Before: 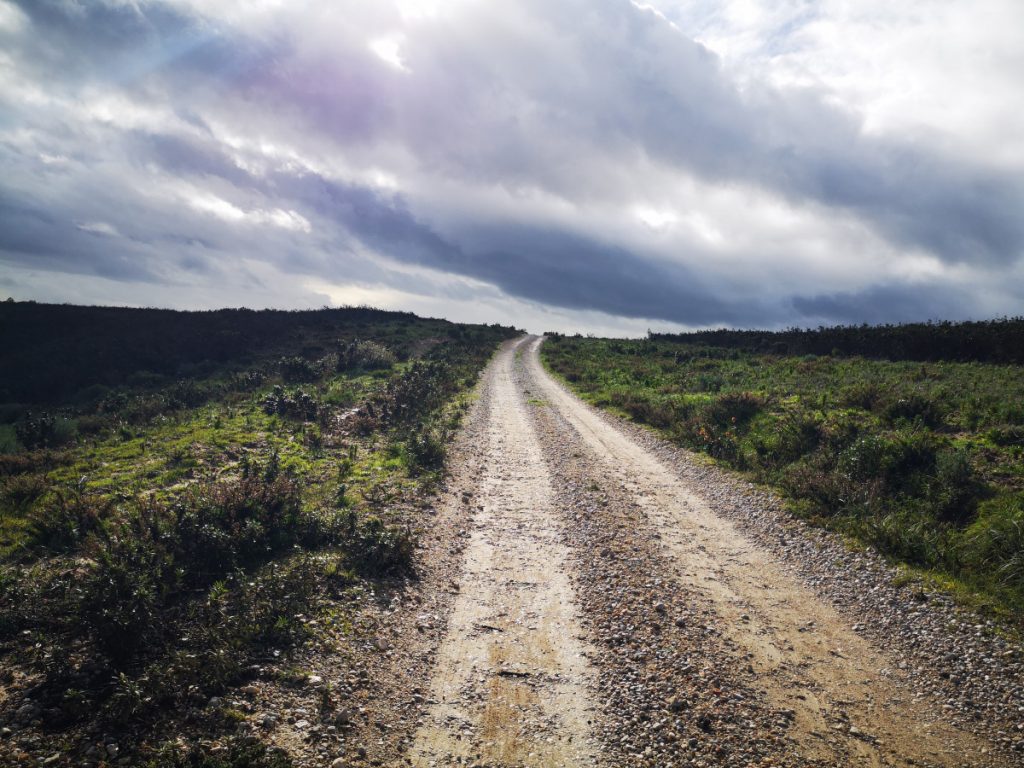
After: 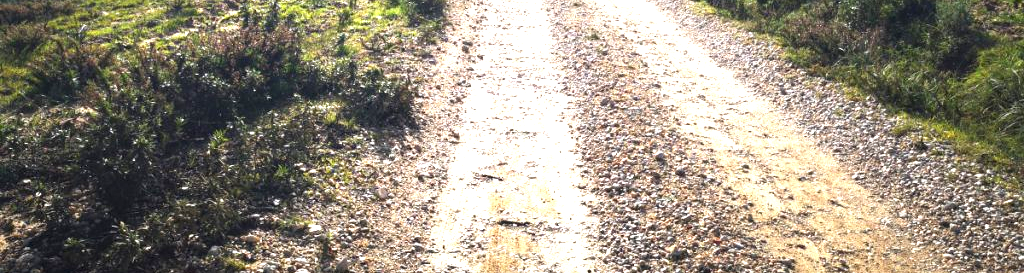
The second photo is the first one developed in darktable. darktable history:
crop and rotate: top 58.799%, bottom 5.622%
exposure: black level correction 0, exposure 1.462 EV, compensate highlight preservation false
